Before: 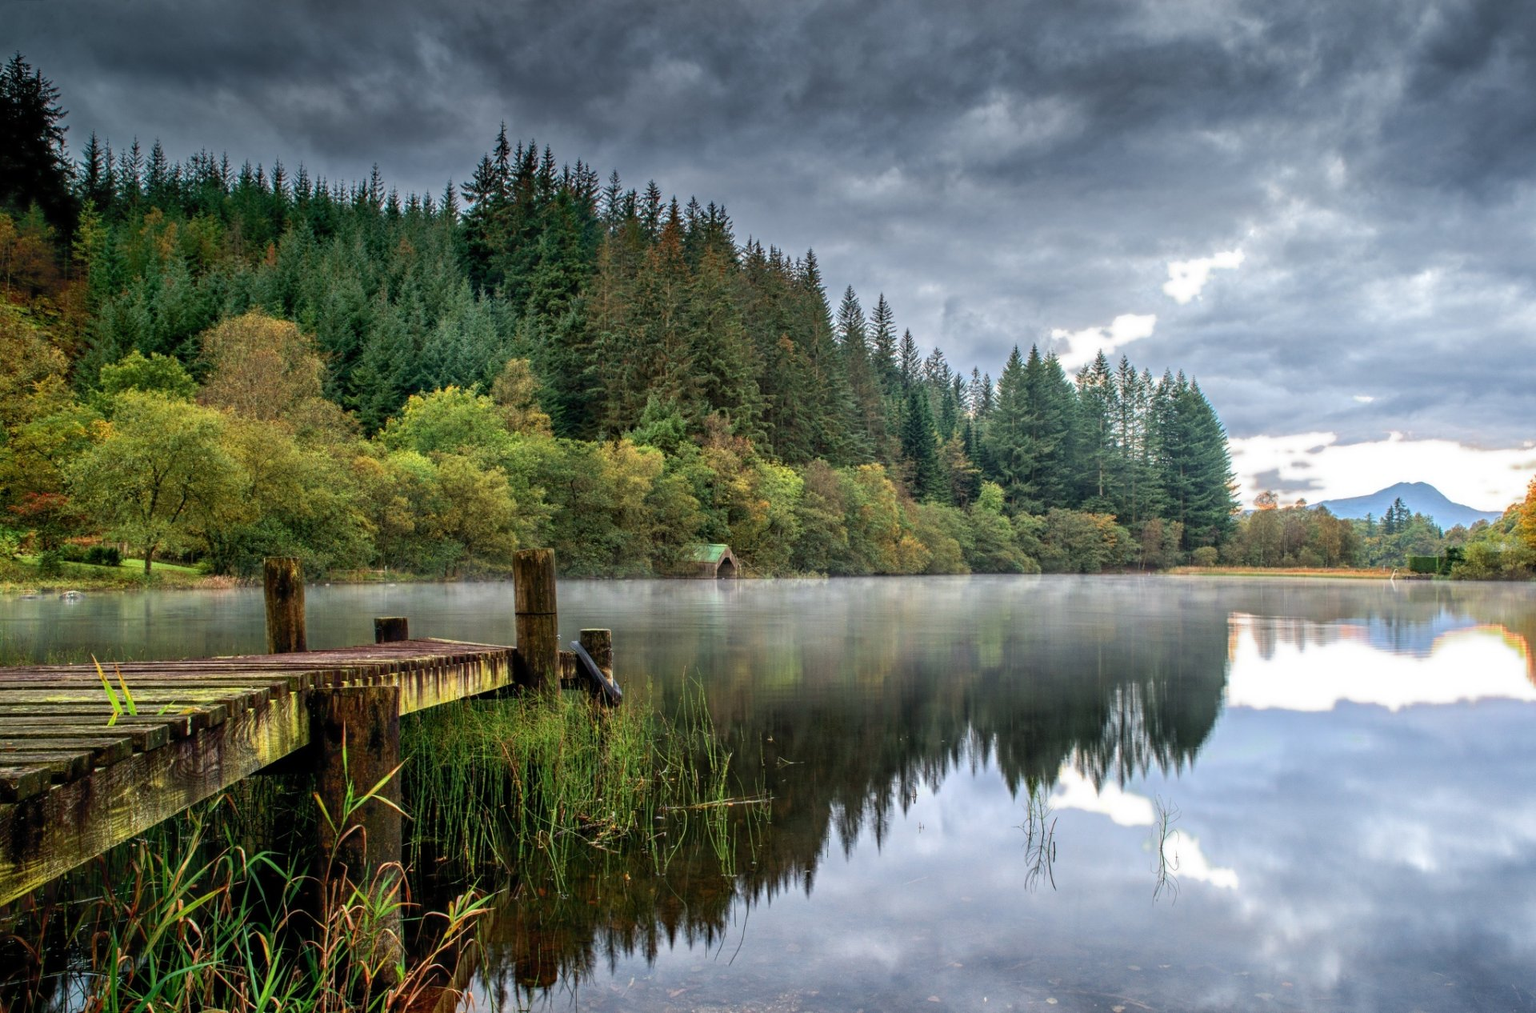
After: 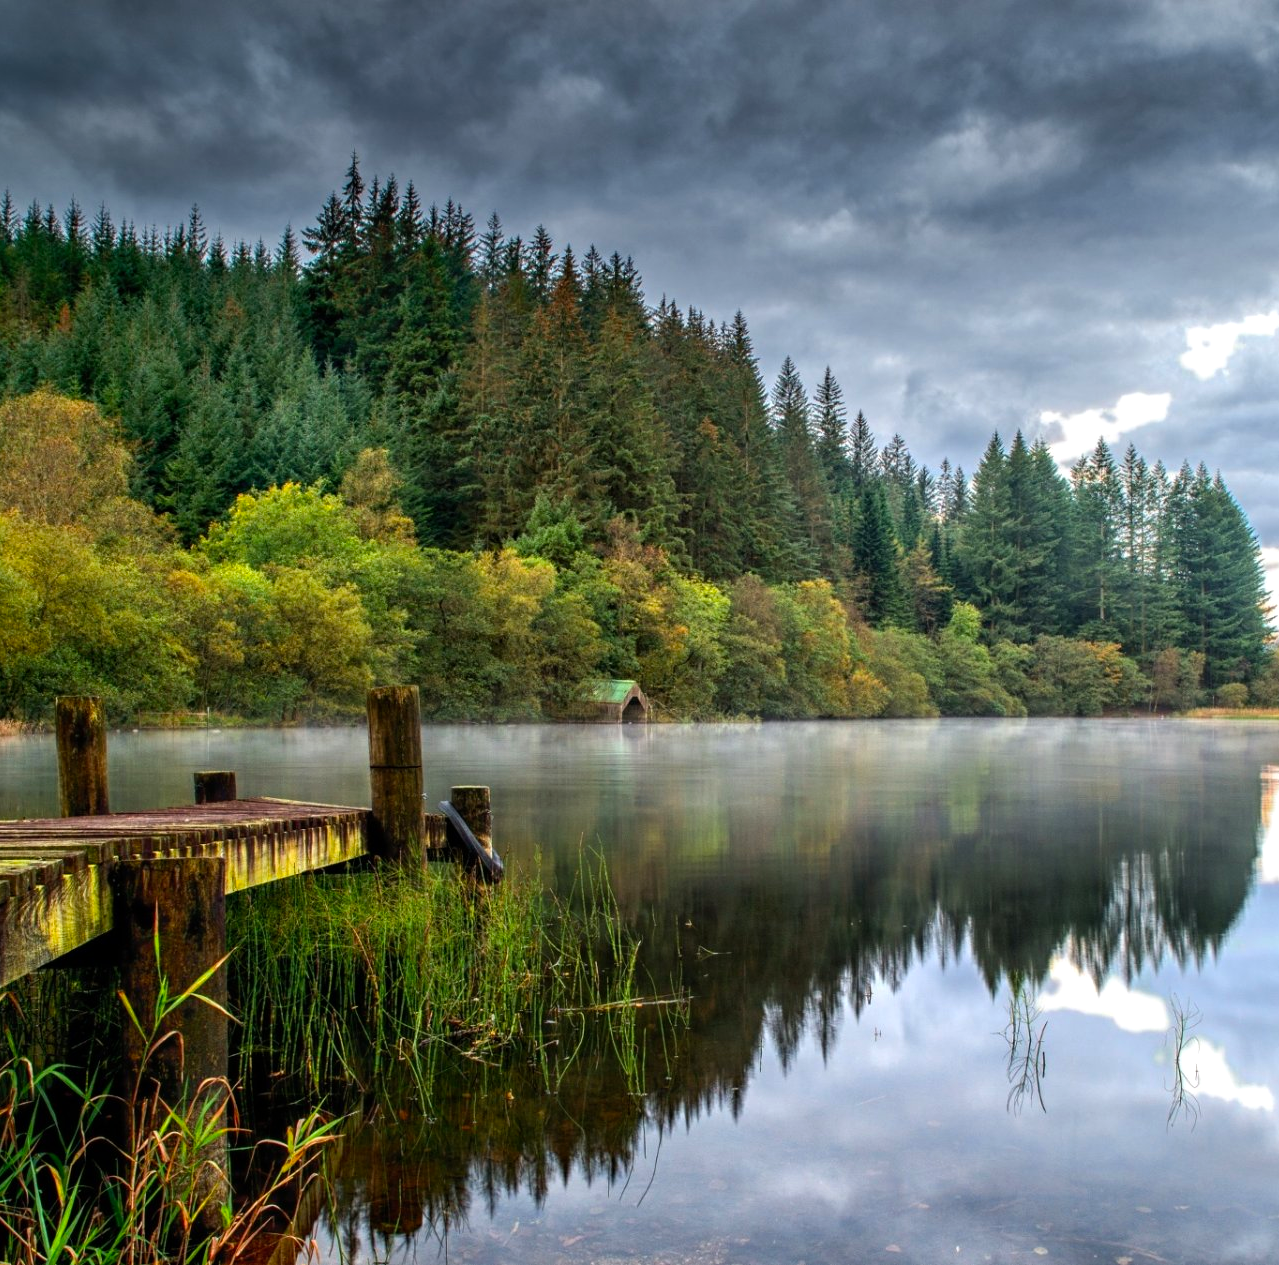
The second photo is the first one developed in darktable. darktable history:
crop and rotate: left 14.292%, right 19.041%
color balance: contrast 6.48%, output saturation 113.3%
